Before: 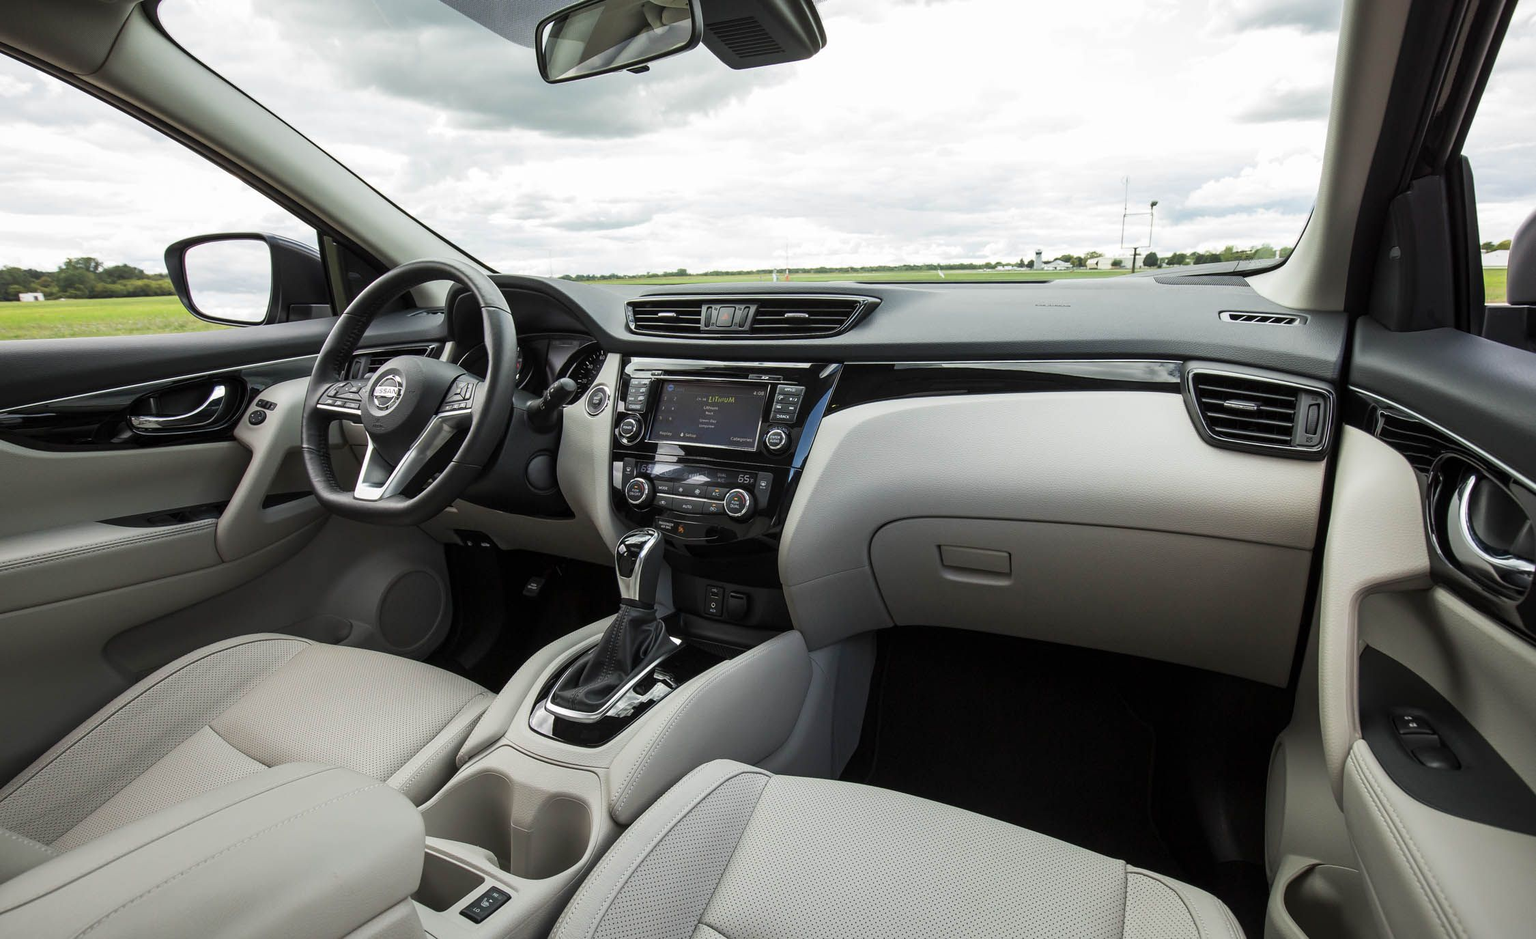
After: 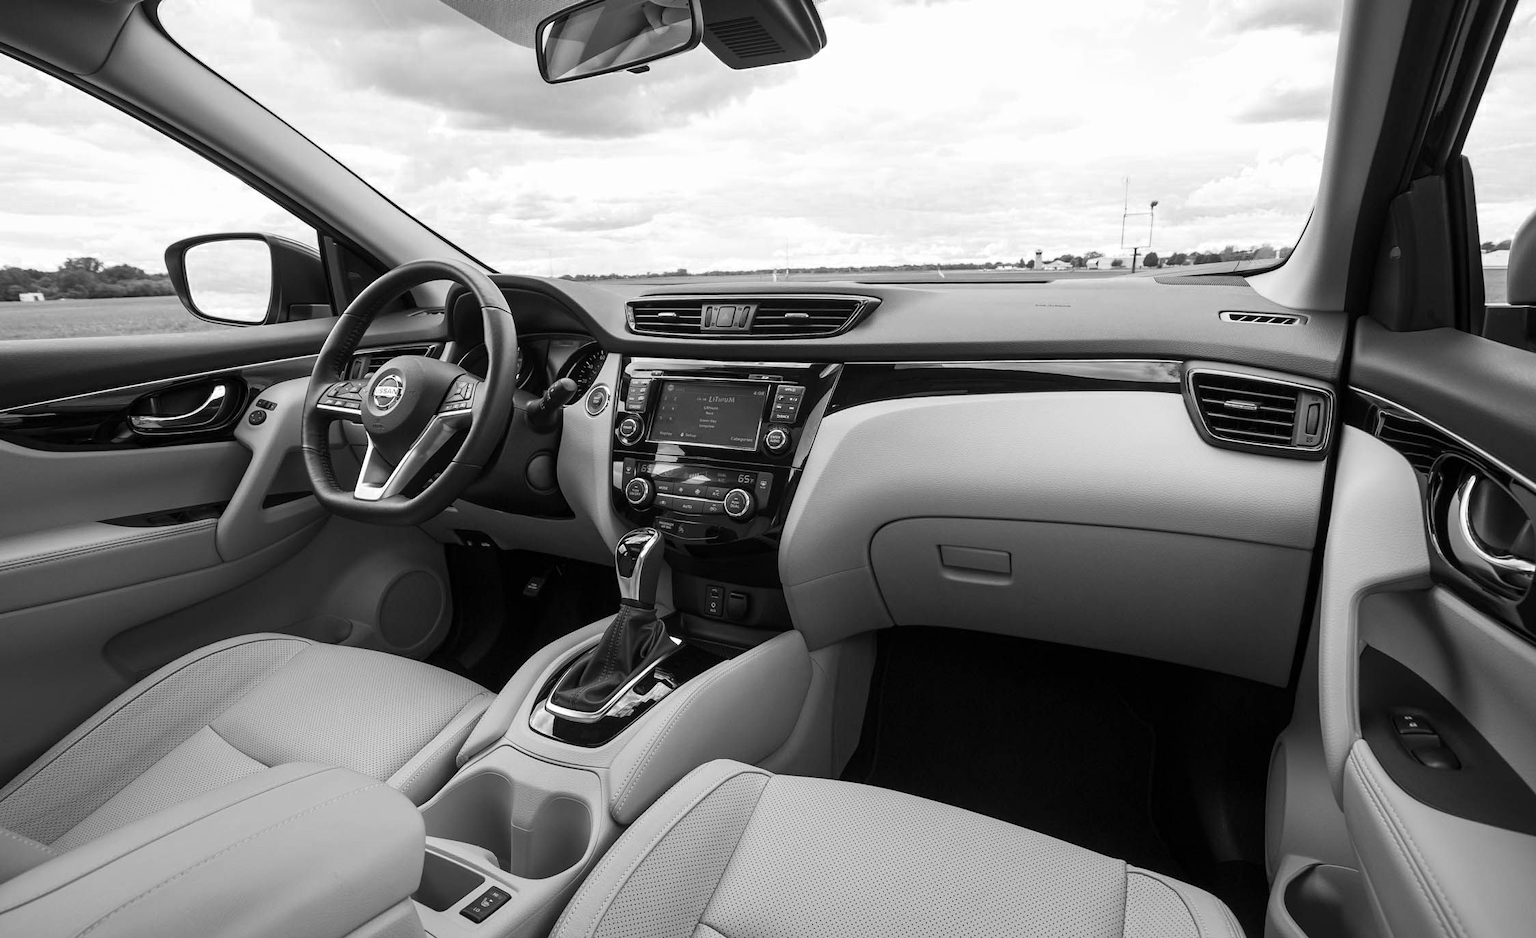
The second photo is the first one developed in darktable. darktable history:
levels: mode automatic
color zones: curves: ch0 [(0, 0.613) (0.01, 0.613) (0.245, 0.448) (0.498, 0.529) (0.642, 0.665) (0.879, 0.777) (0.99, 0.613)]; ch1 [(0, 0) (0.143, 0) (0.286, 0) (0.429, 0) (0.571, 0) (0.714, 0) (0.857, 0)]
